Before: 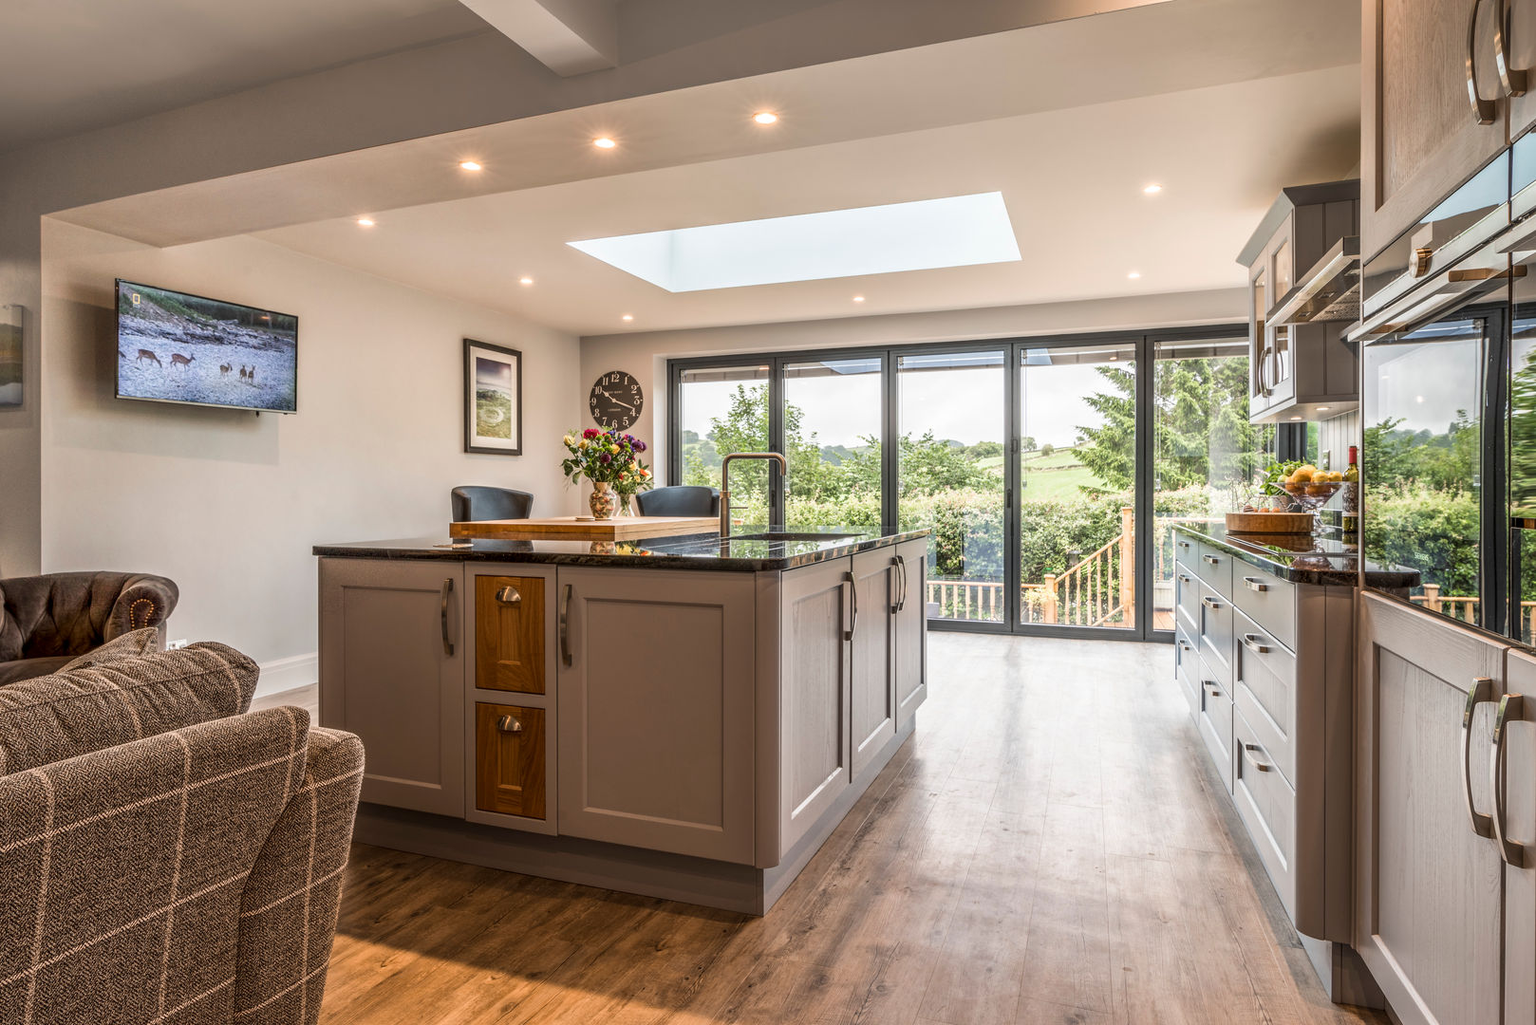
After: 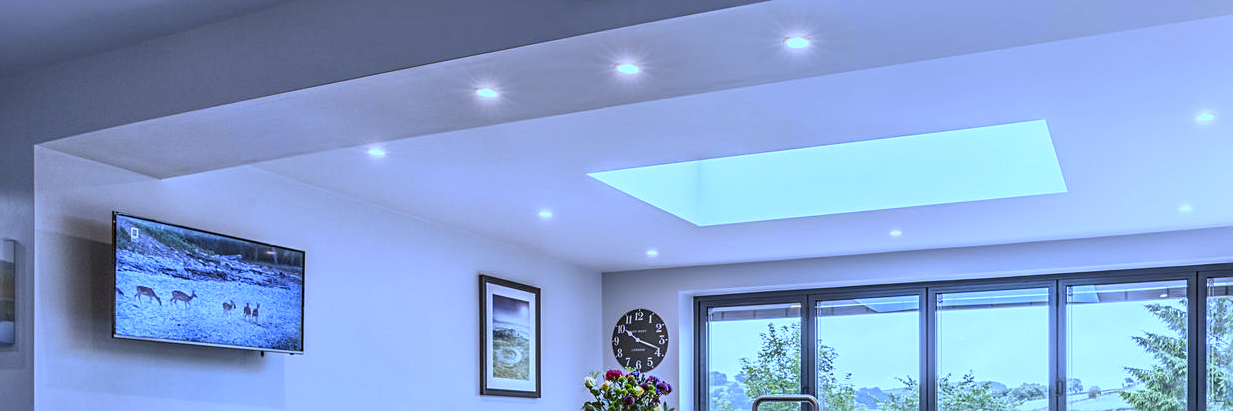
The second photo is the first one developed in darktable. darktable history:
sharpen: radius 2.167, amount 0.381, threshold 0
crop: left 0.579%, top 7.627%, right 23.167%, bottom 54.275%
vibrance: on, module defaults
white balance: red 0.766, blue 1.537
